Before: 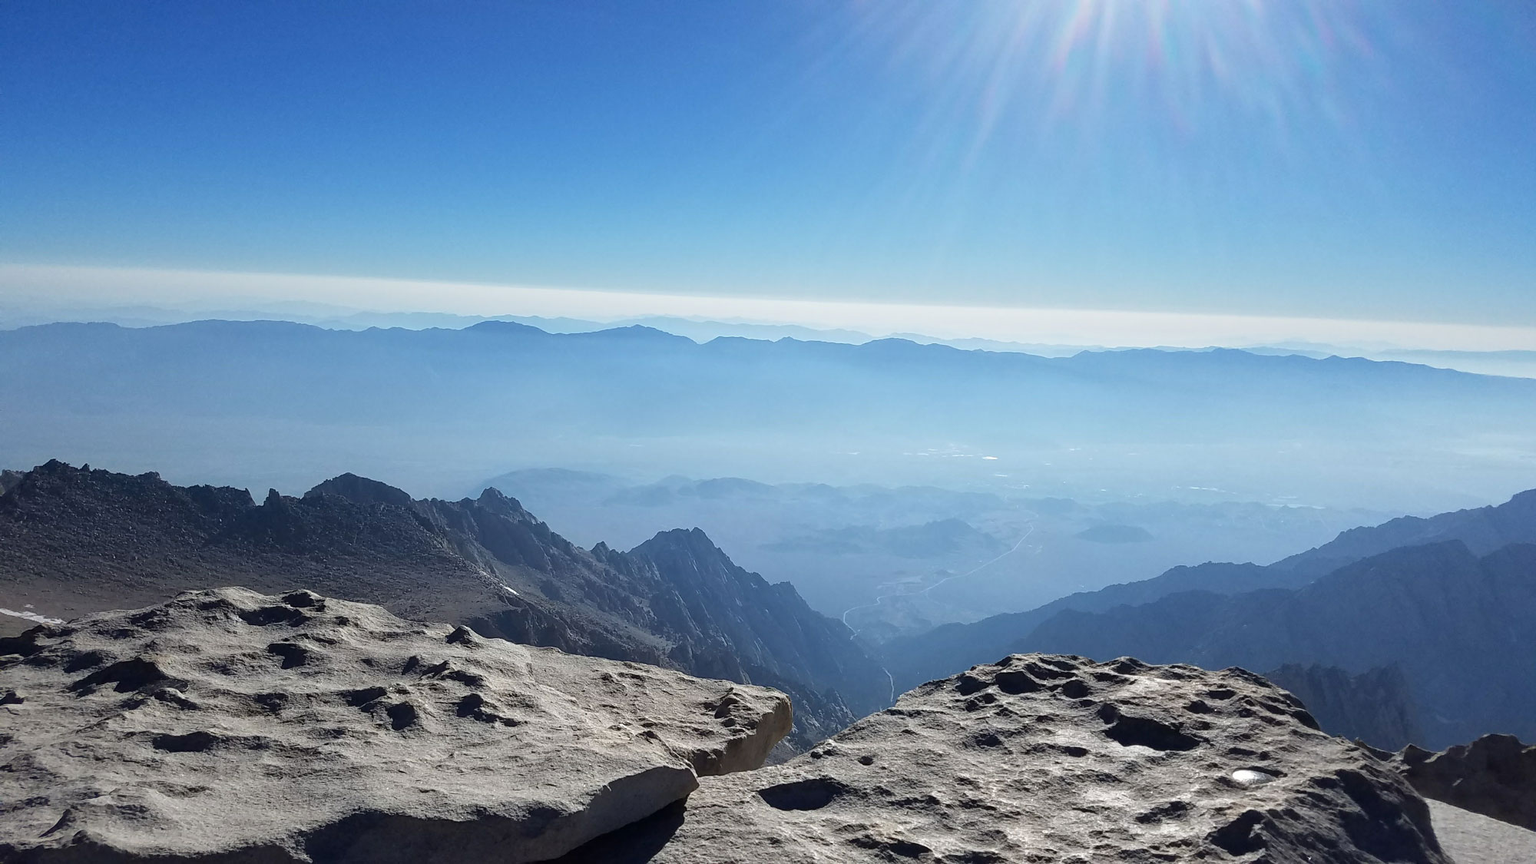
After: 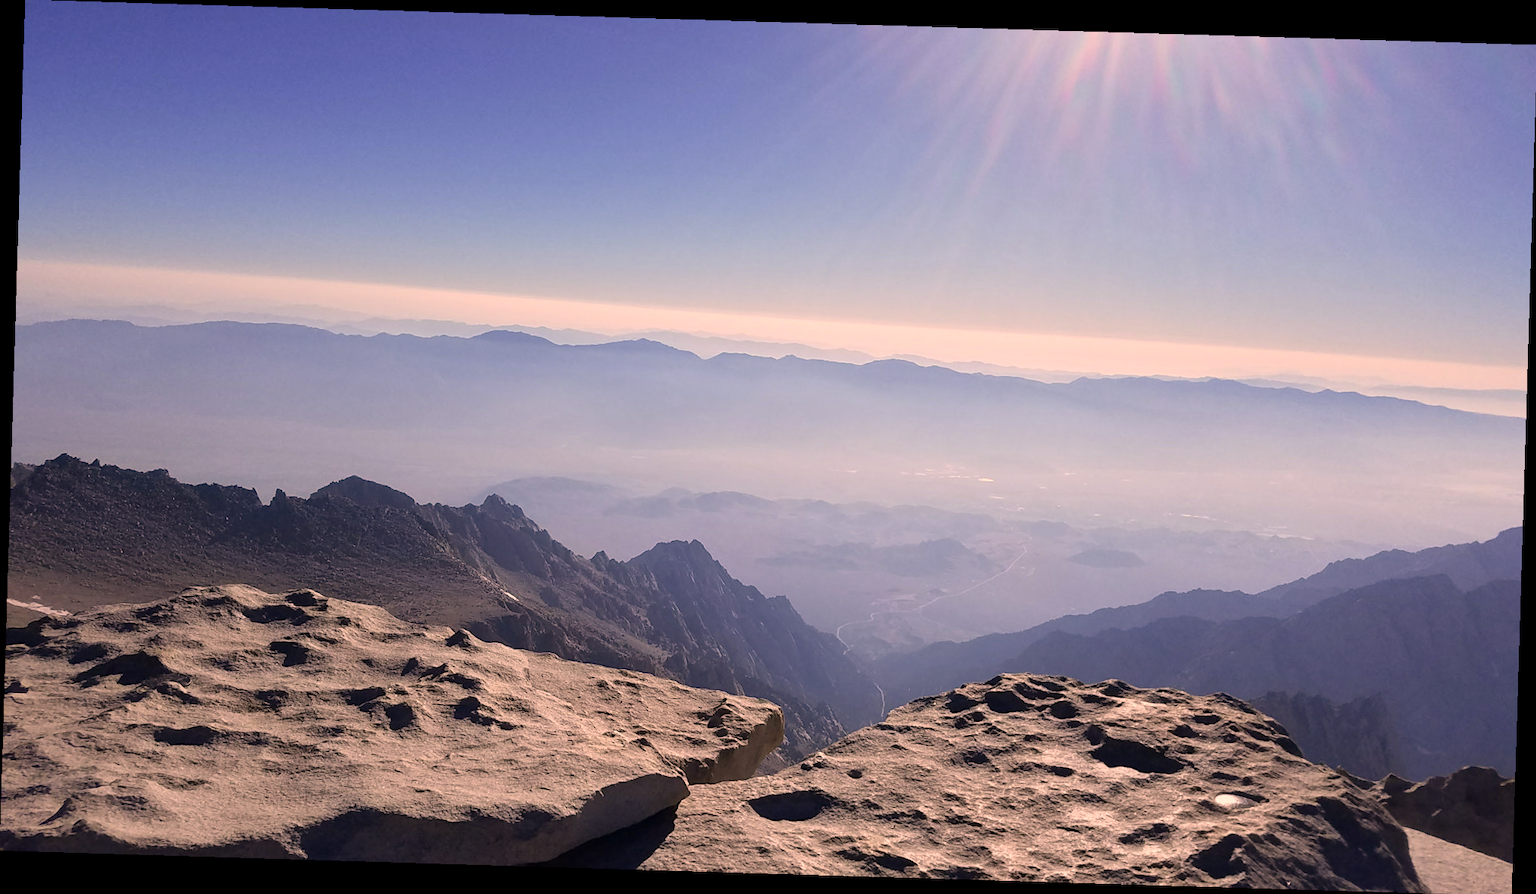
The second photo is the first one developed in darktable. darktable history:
color correction: highlights a* 21.16, highlights b* 19.61
rotate and perspective: rotation 1.72°, automatic cropping off
